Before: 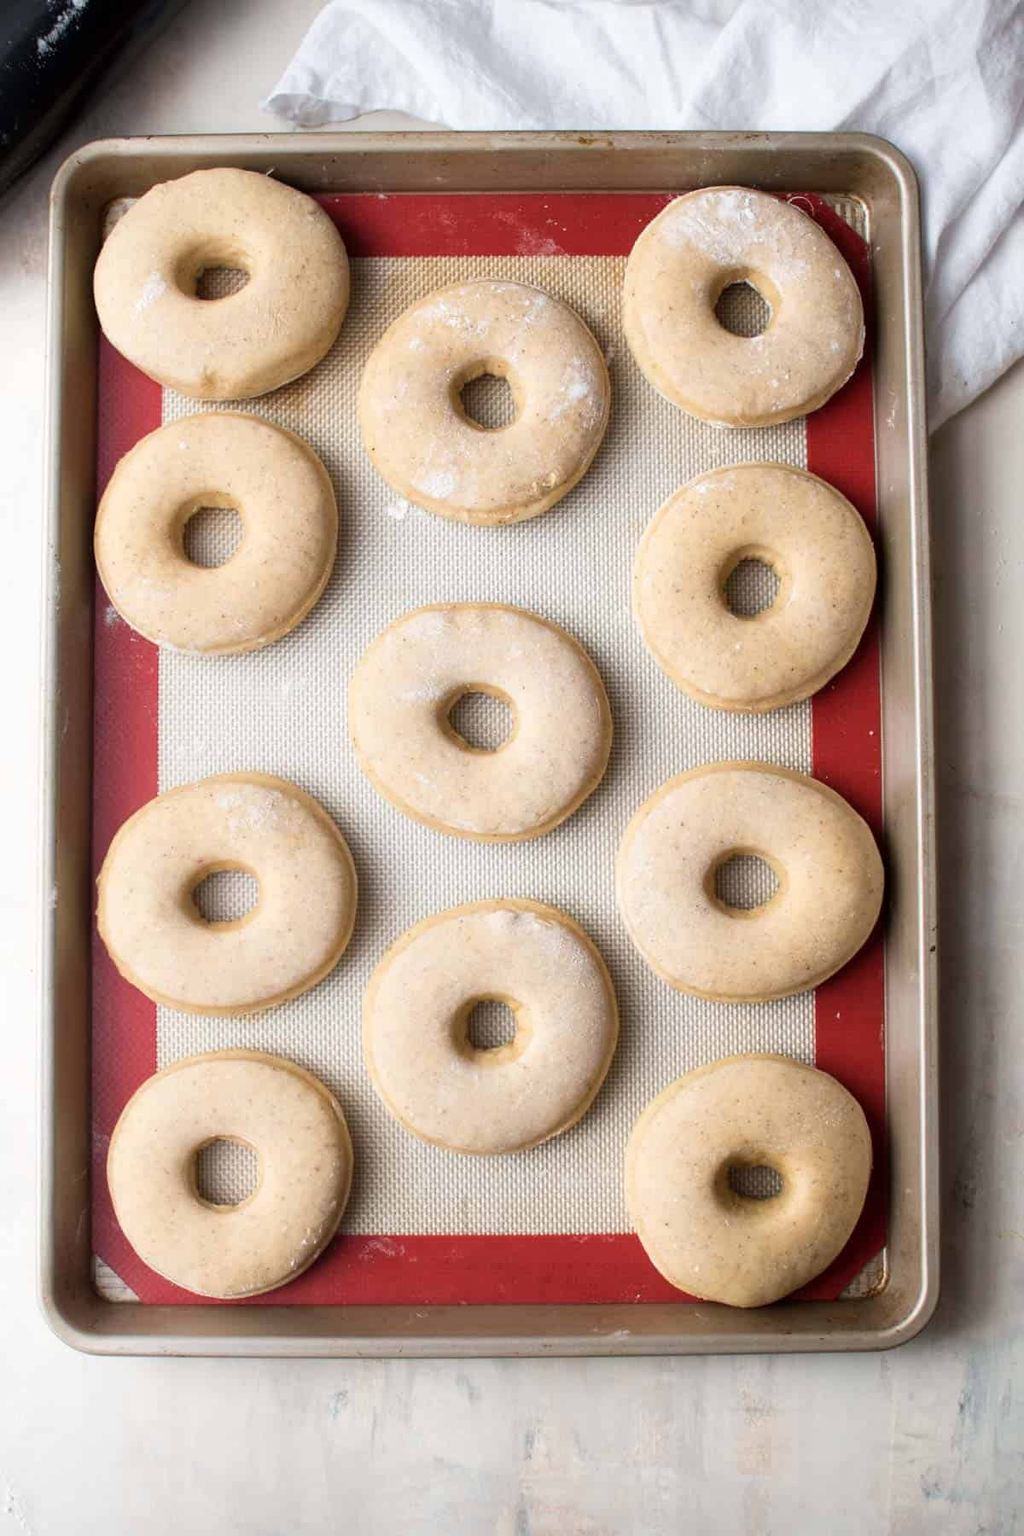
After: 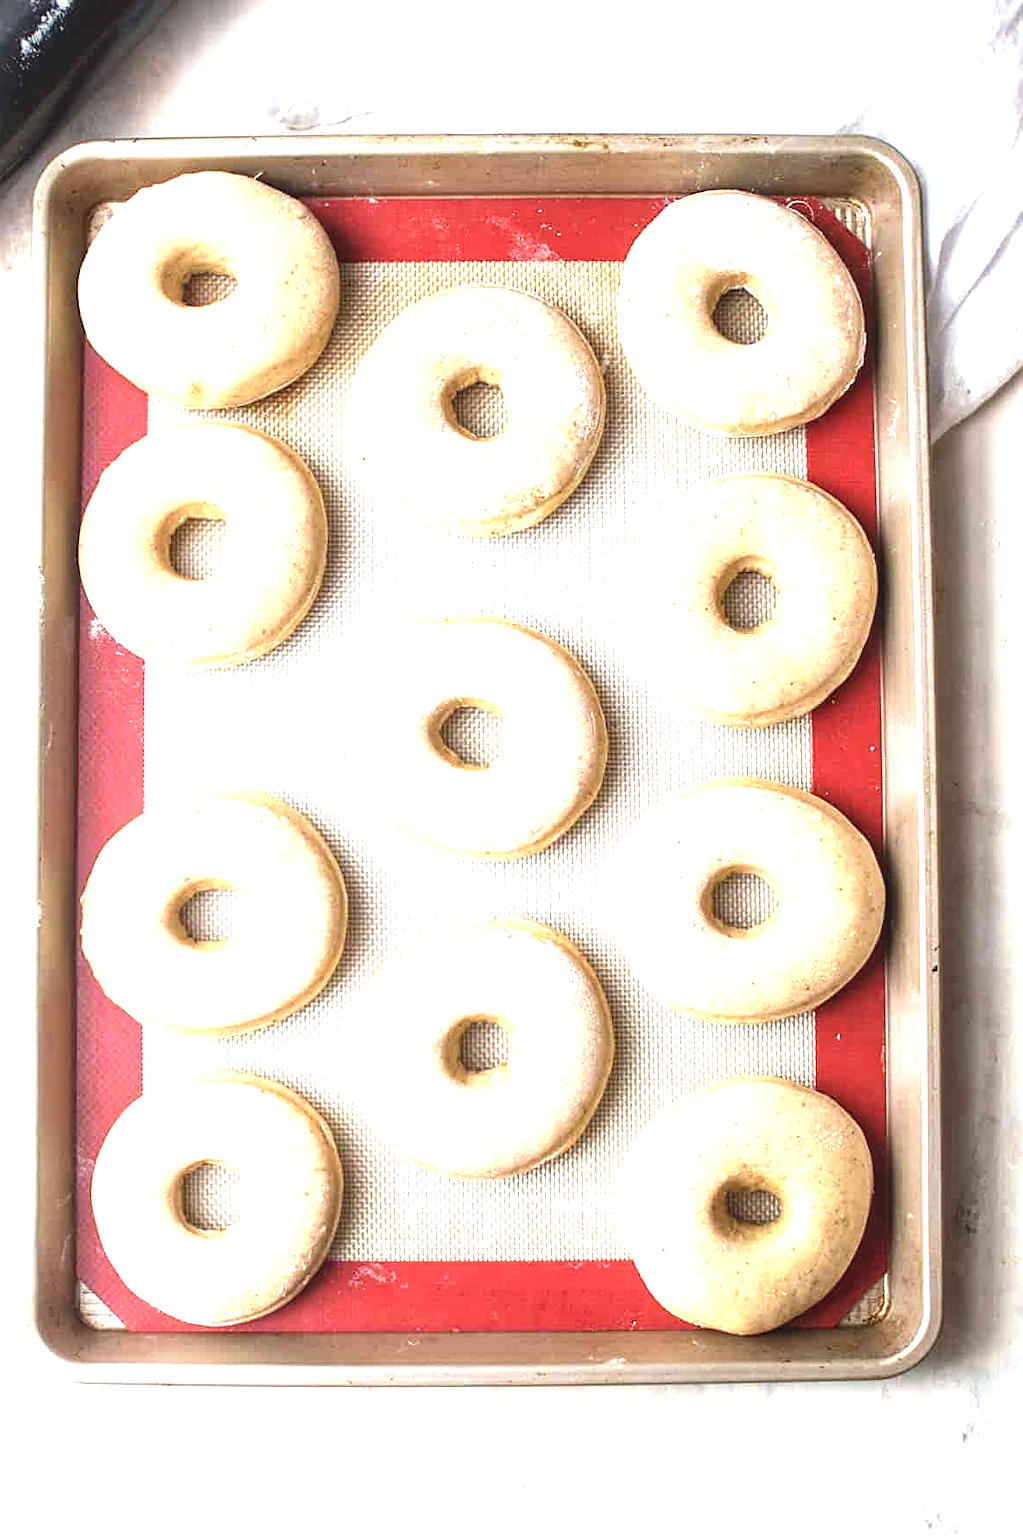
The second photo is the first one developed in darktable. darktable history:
local contrast: on, module defaults
white balance: emerald 1
sharpen: on, module defaults
exposure: black level correction -0.002, exposure 1.35 EV, compensate highlight preservation false
crop: left 1.743%, right 0.268%, bottom 2.011%
